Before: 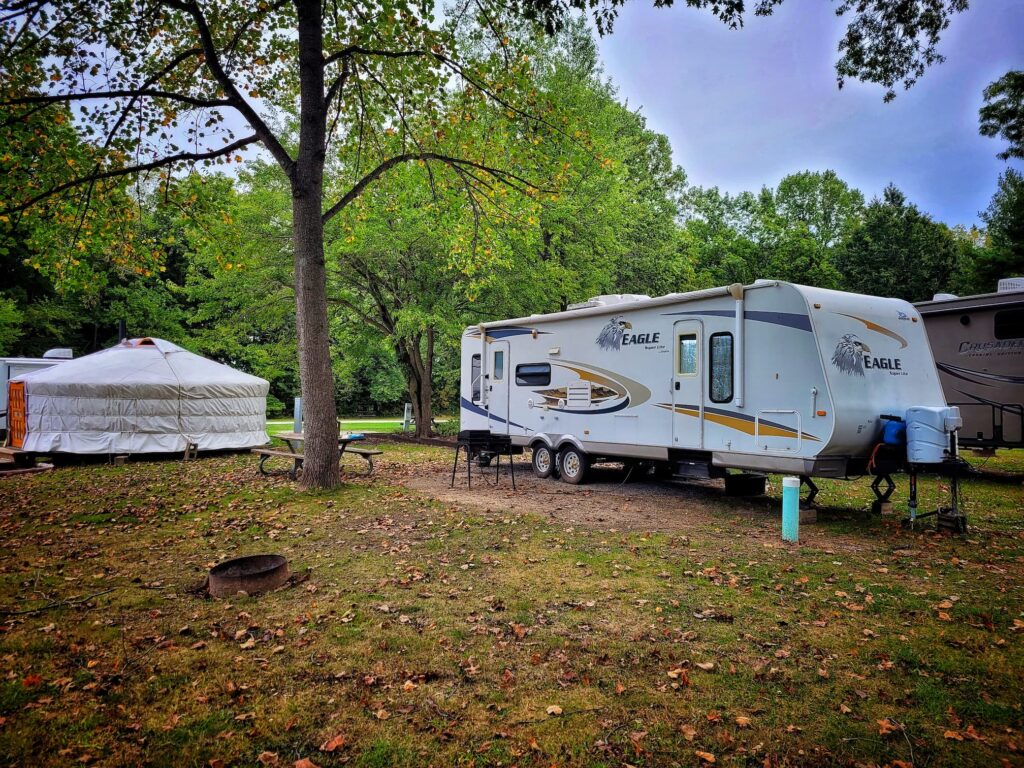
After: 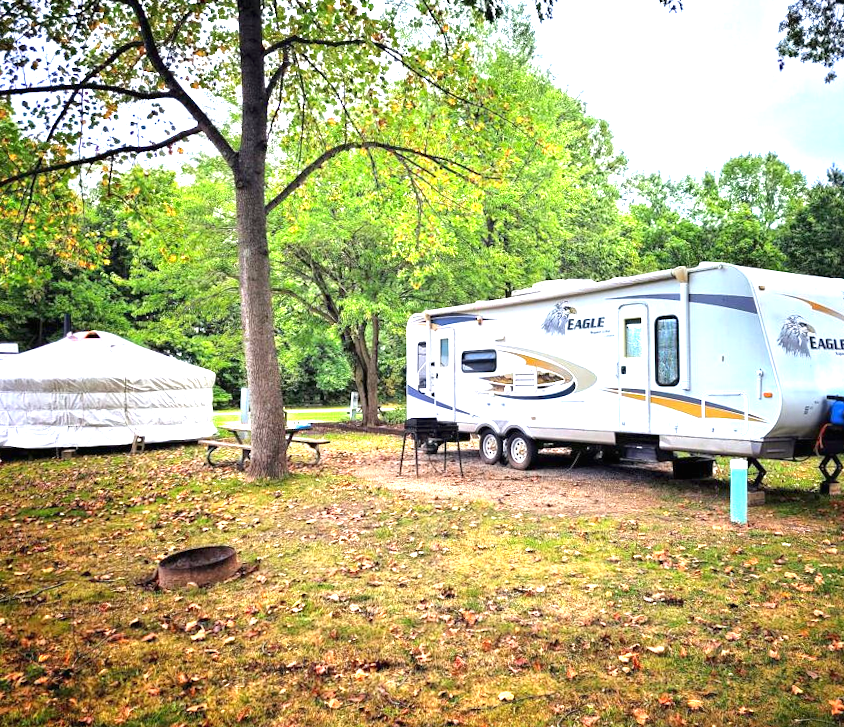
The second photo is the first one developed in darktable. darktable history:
crop and rotate: angle 1°, left 4.281%, top 0.642%, right 11.383%, bottom 2.486%
exposure: black level correction 0, exposure 1.741 EV, compensate exposure bias true, compensate highlight preservation false
